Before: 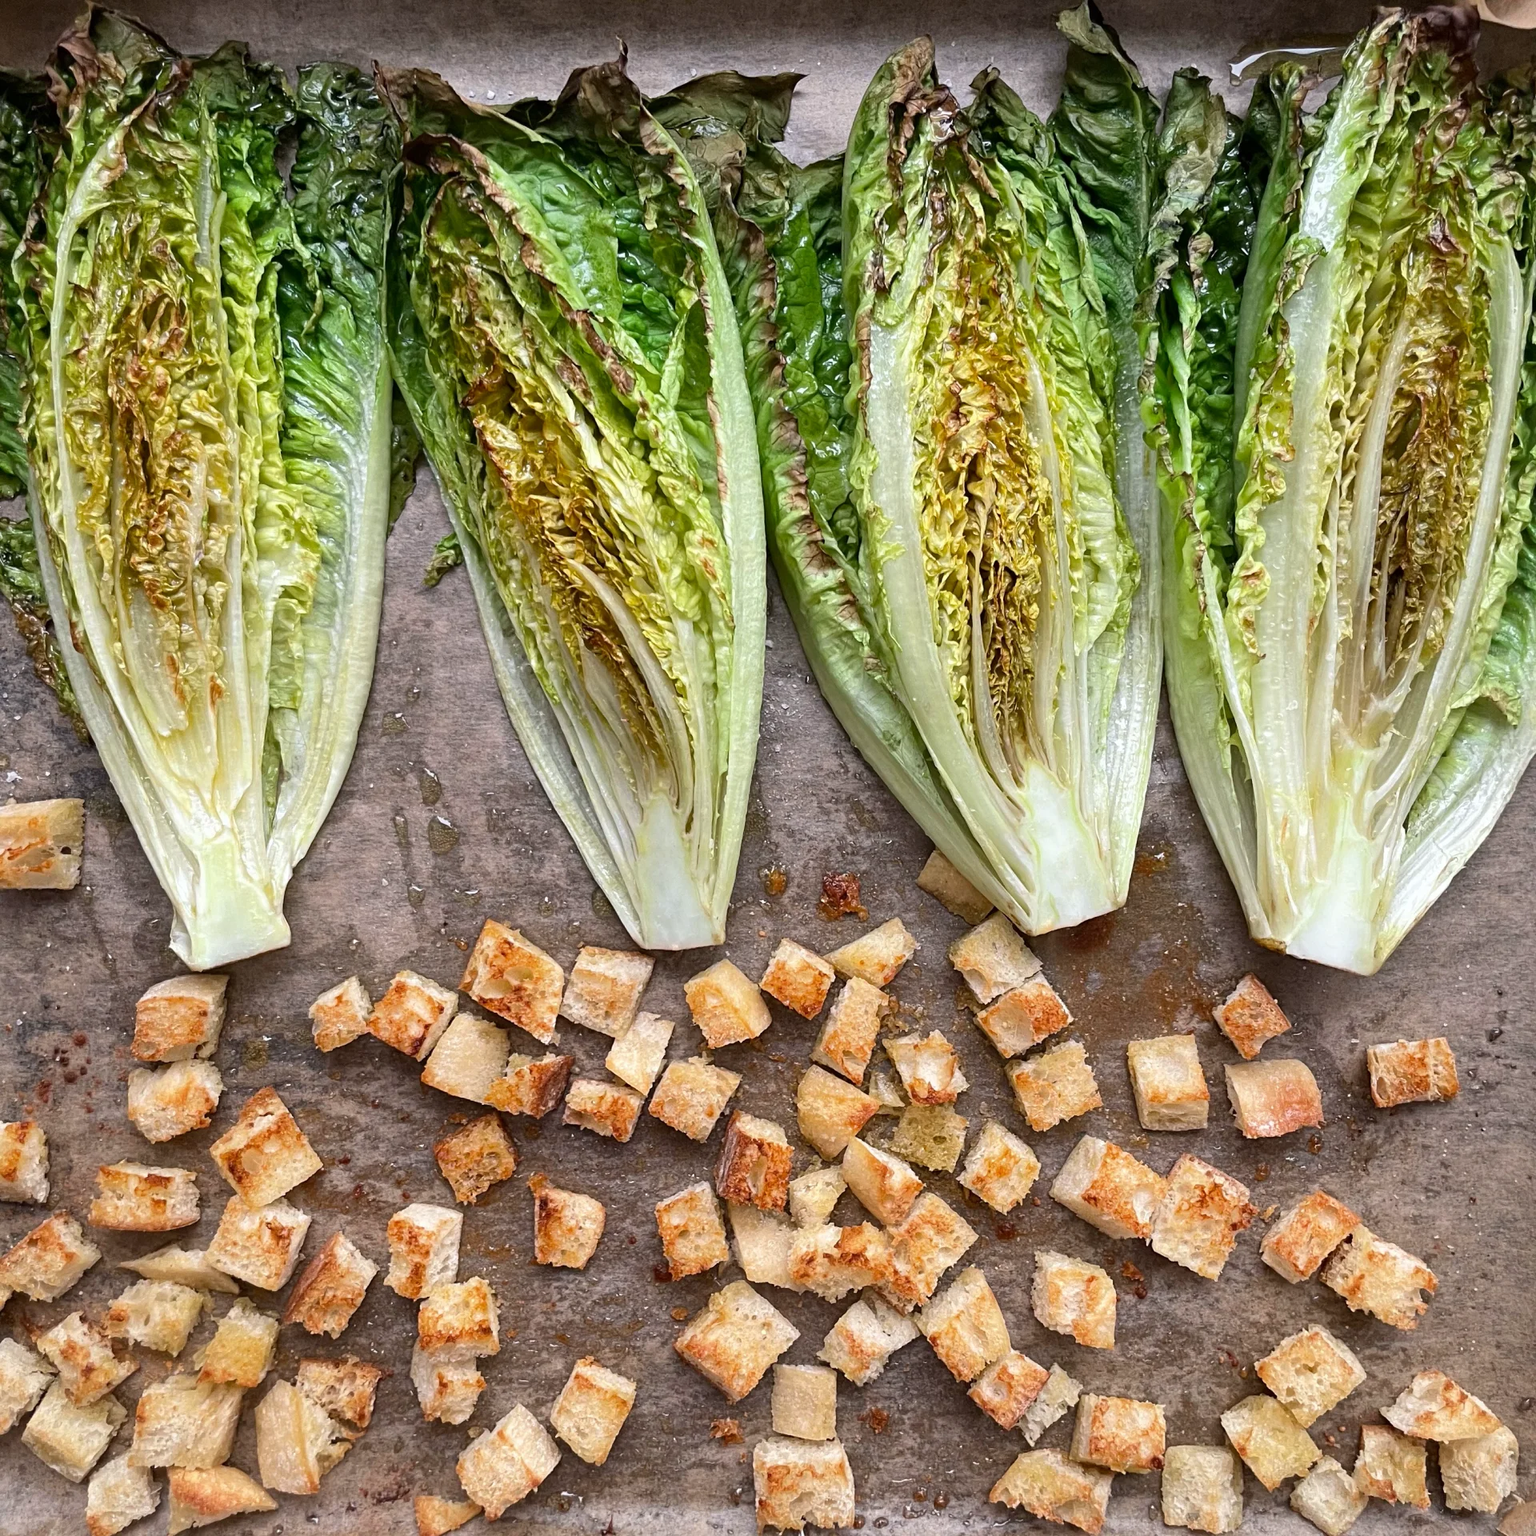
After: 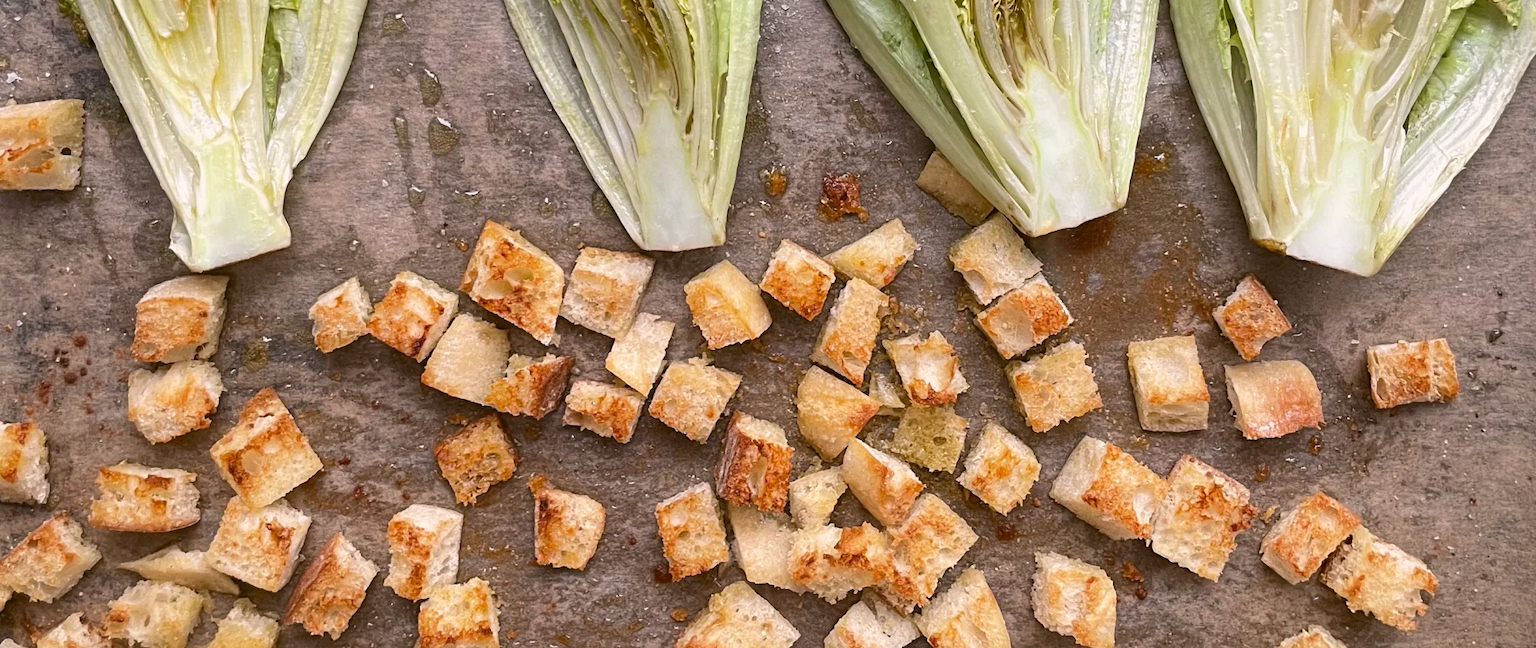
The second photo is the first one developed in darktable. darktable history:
color correction: highlights a* 7.34, highlights b* 4.37
crop: top 45.551%, bottom 12.262%
color balance: lift [1.004, 1.002, 1.002, 0.998], gamma [1, 1.007, 1.002, 0.993], gain [1, 0.977, 1.013, 1.023], contrast -3.64%
